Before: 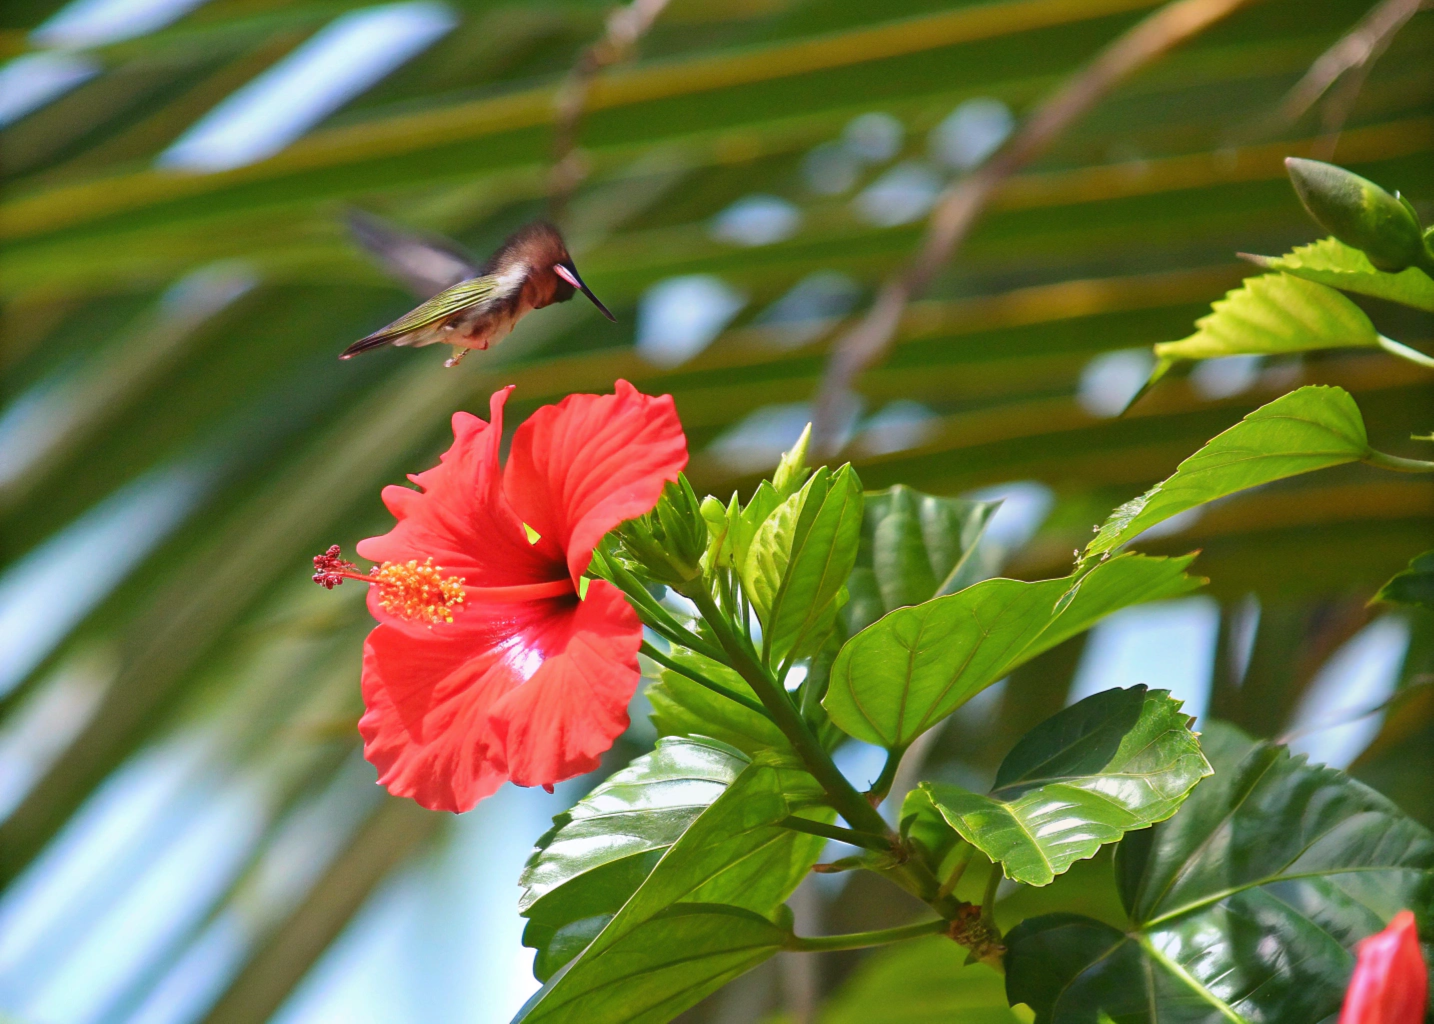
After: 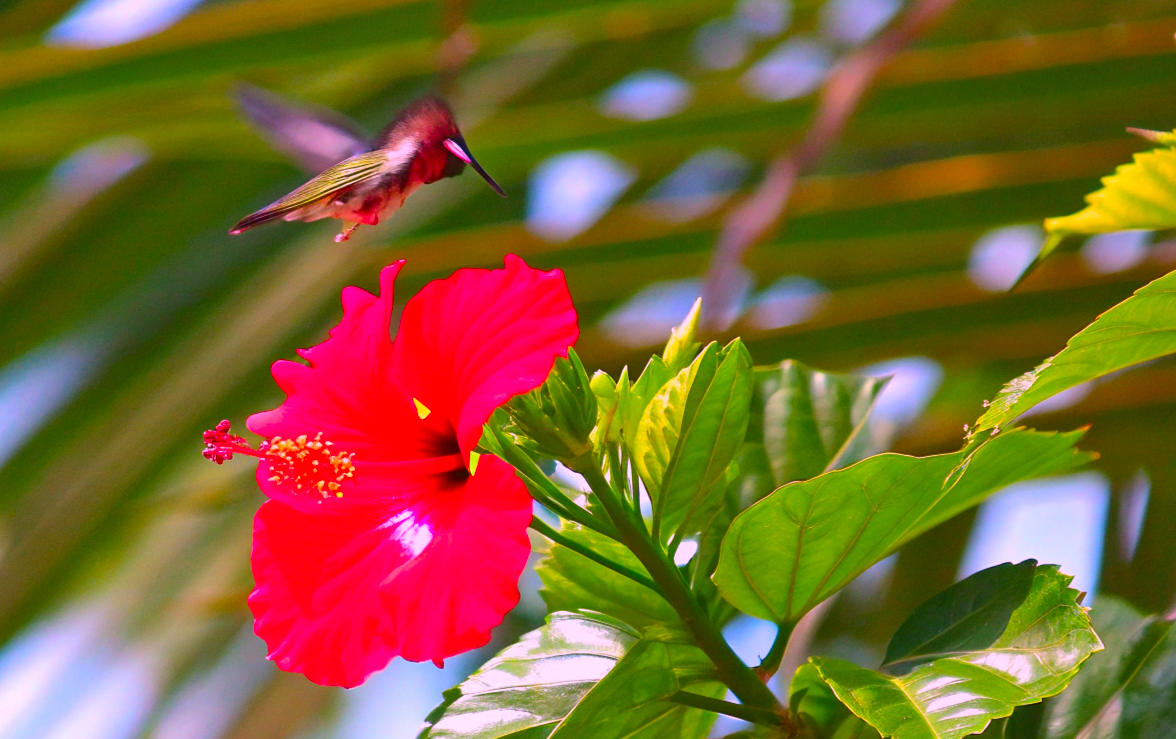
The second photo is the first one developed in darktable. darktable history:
color correction: highlights a* 19.19, highlights b* -11.53, saturation 1.68
crop: left 7.73%, top 12.294%, right 10.255%, bottom 15.471%
